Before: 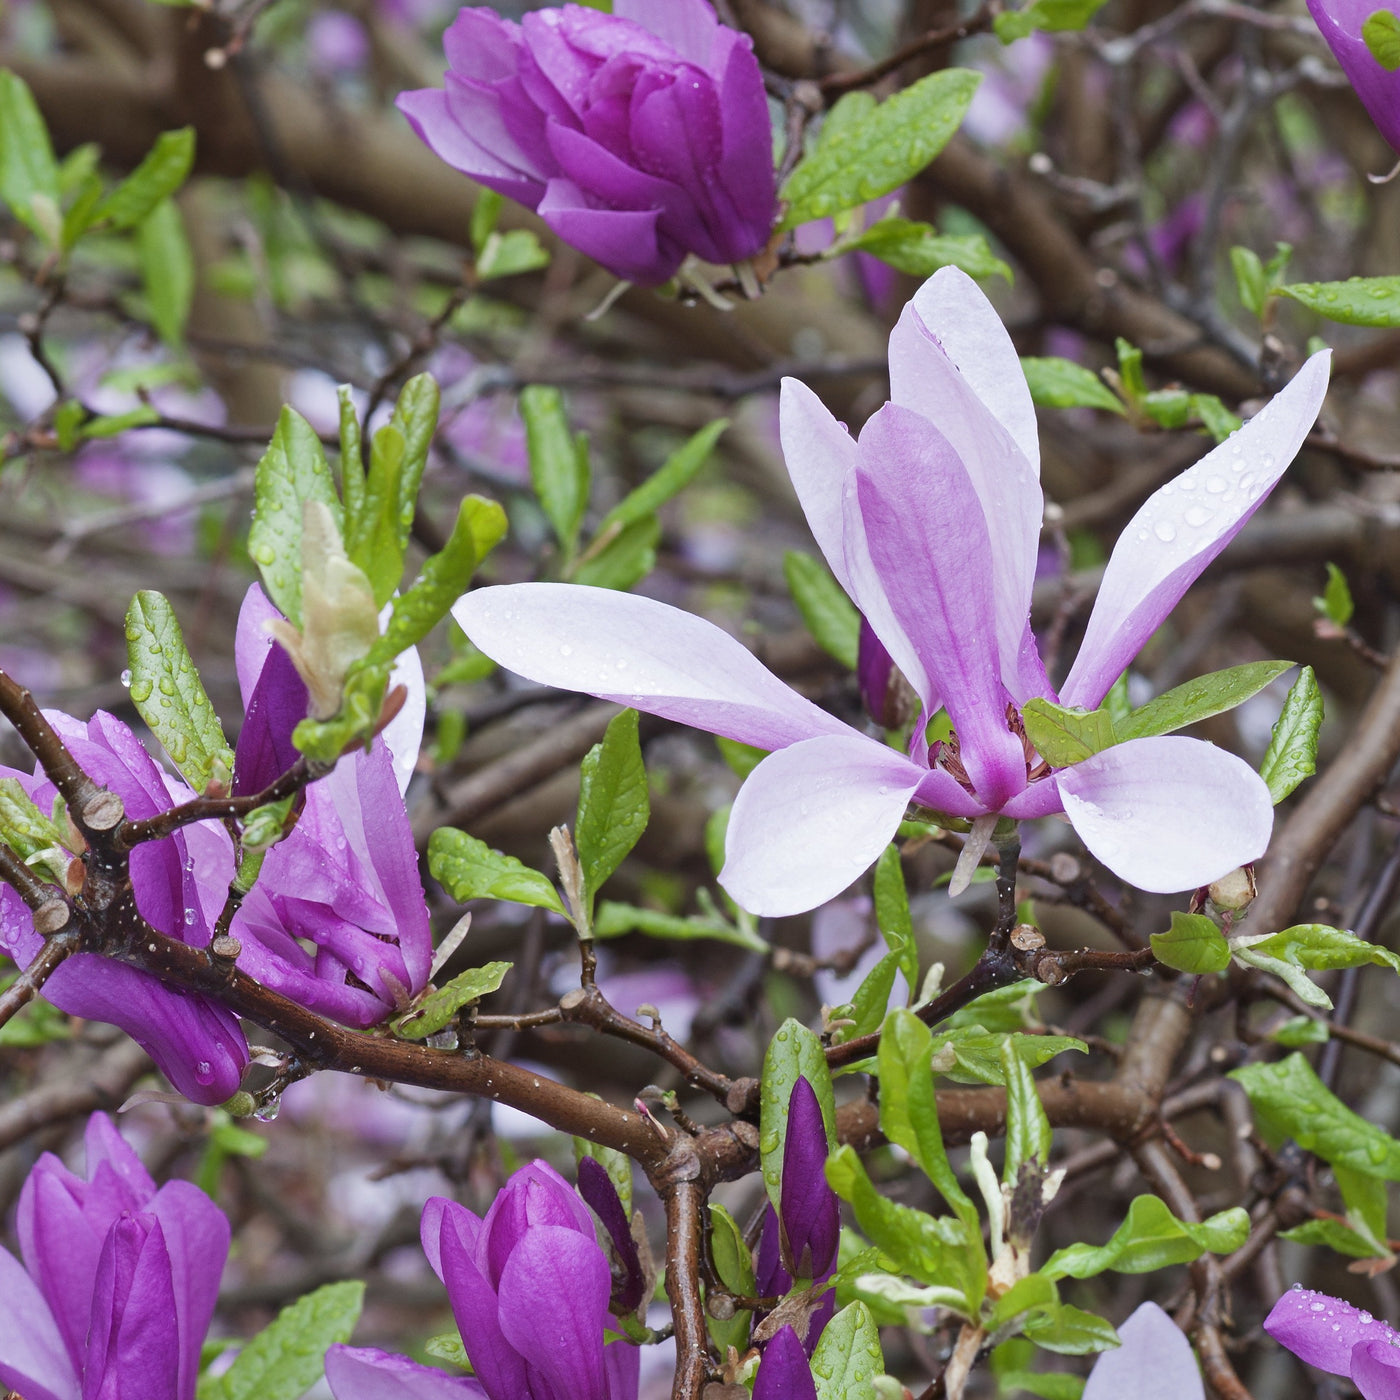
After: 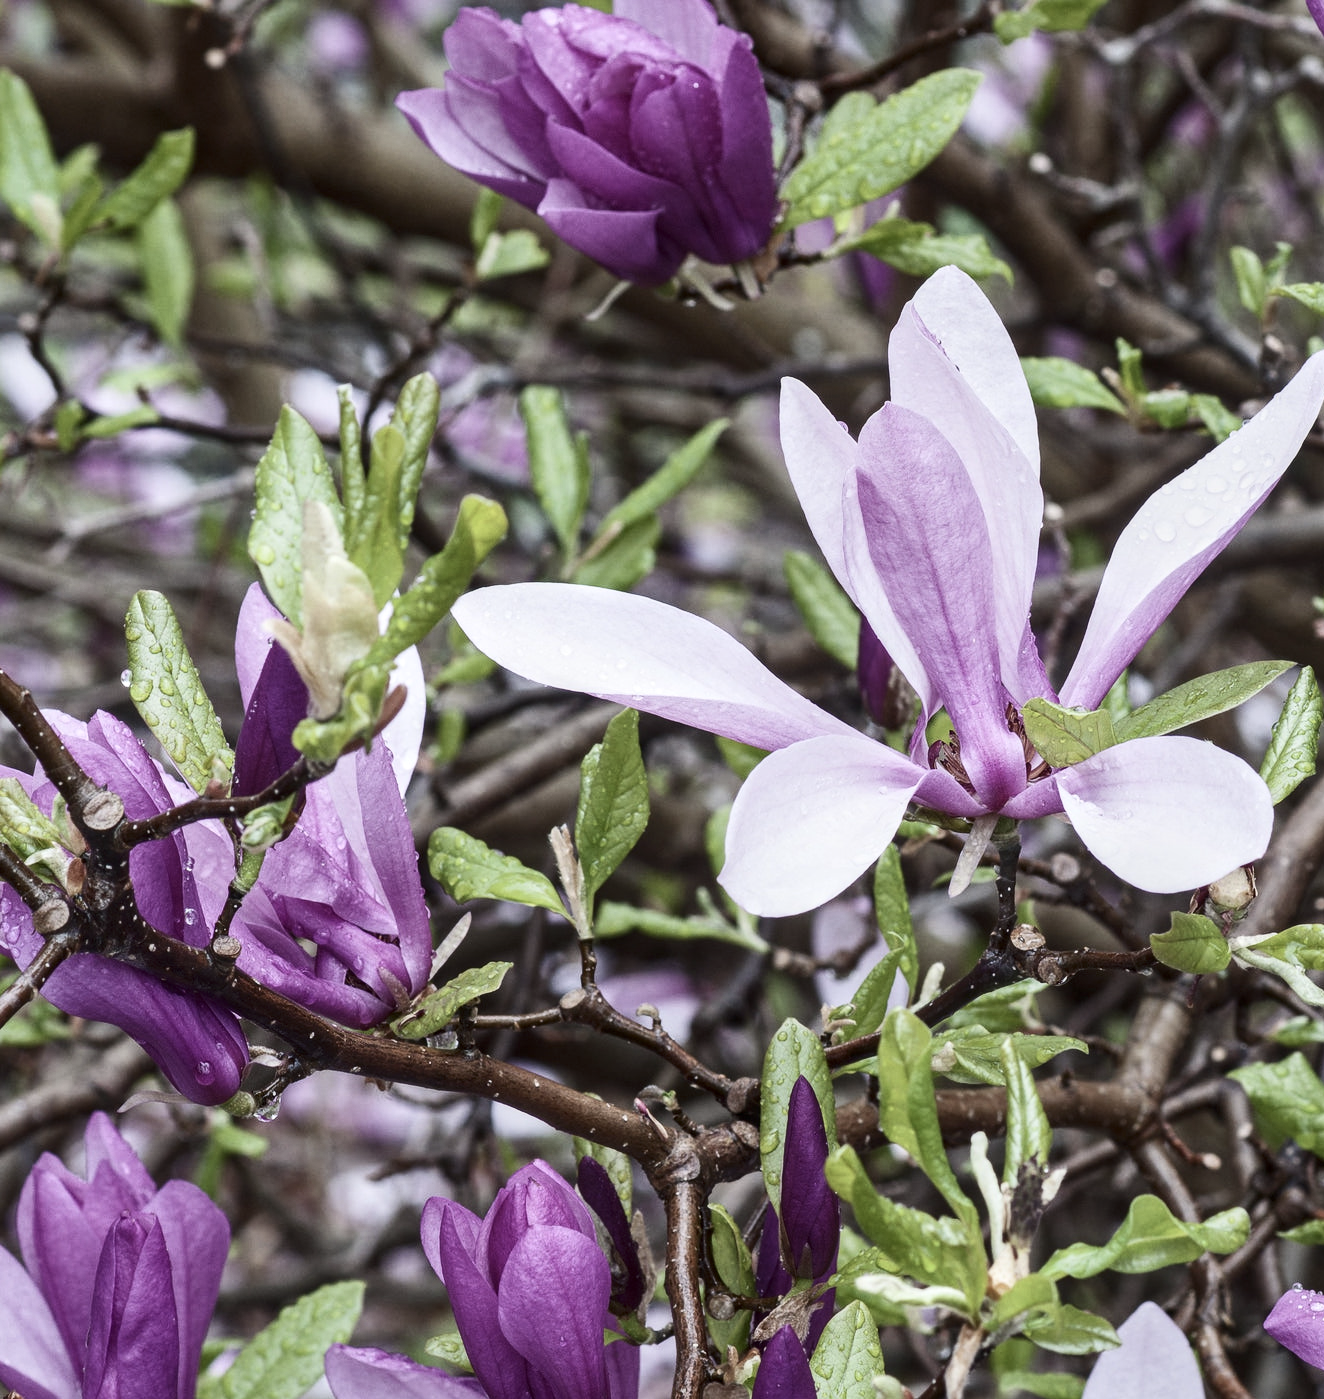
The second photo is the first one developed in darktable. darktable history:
contrast brightness saturation: contrast 0.247, saturation -0.305
local contrast: on, module defaults
crop and rotate: left 0%, right 5.377%
